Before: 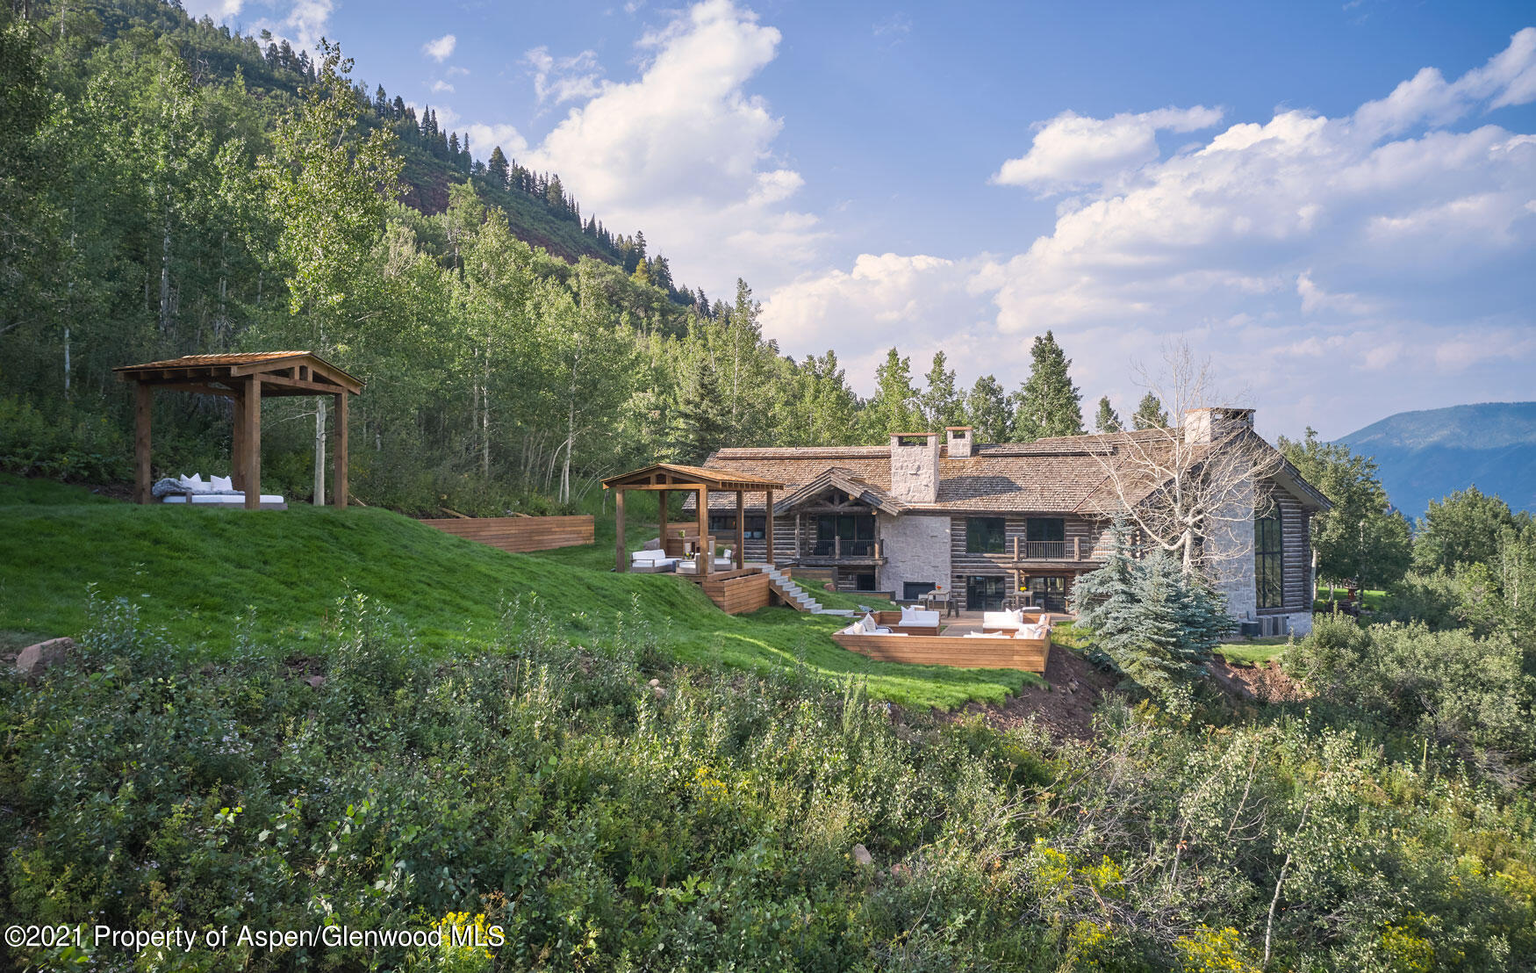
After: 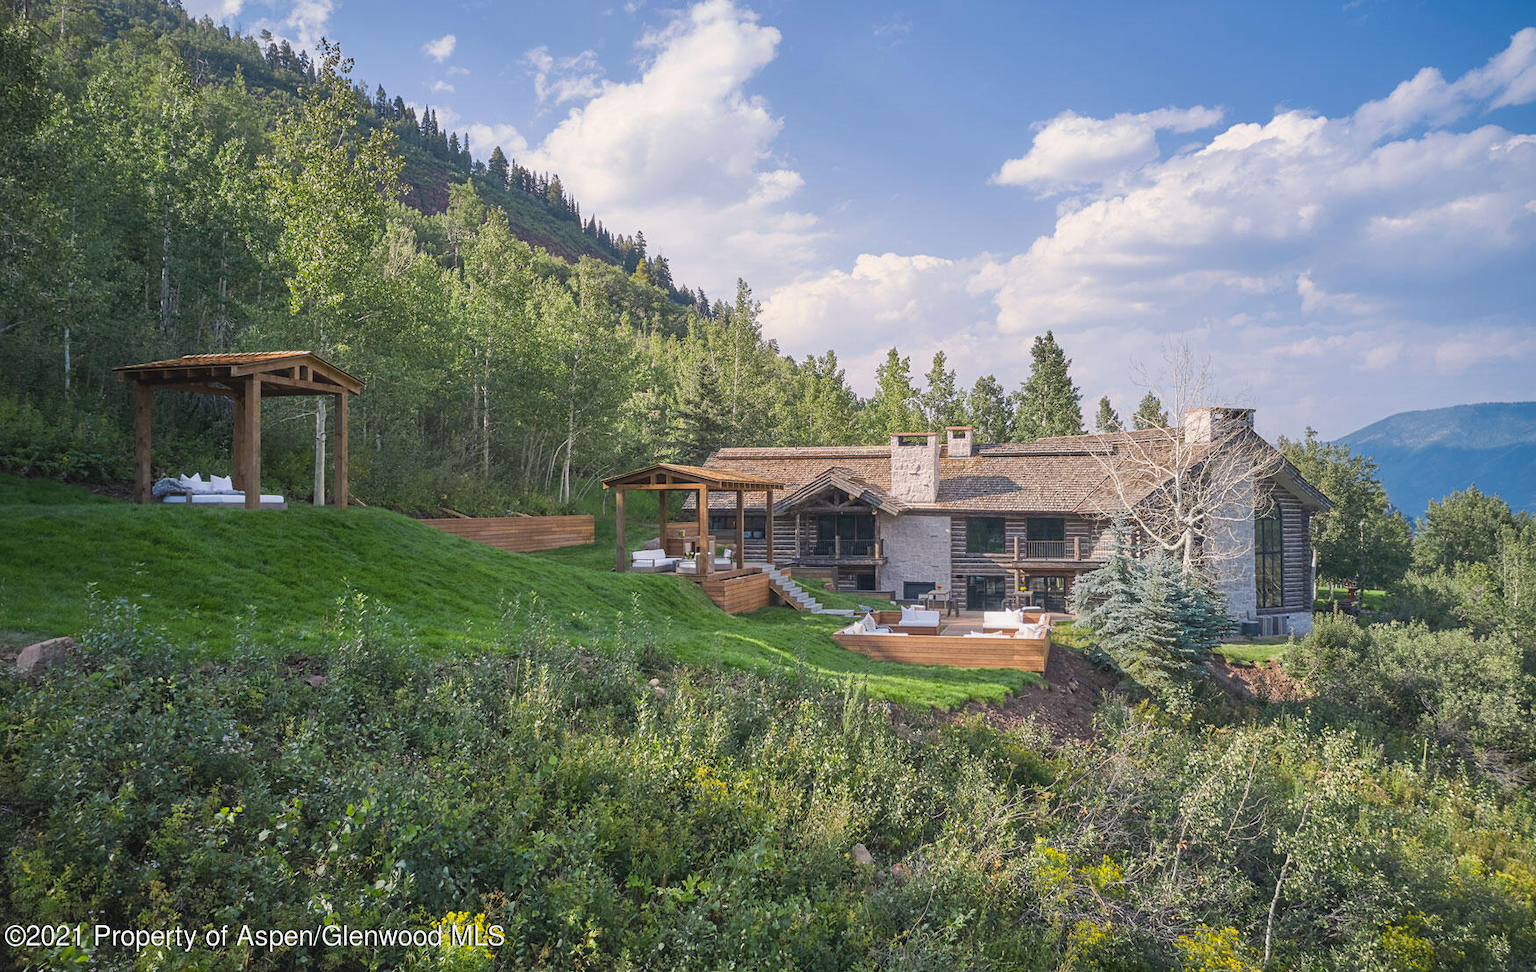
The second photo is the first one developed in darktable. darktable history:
shadows and highlights: radius 125.35, shadows 30.42, highlights -31.01, low approximation 0.01, soften with gaussian
contrast equalizer: octaves 7, y [[0.5, 0.488, 0.462, 0.461, 0.491, 0.5], [0.5 ×6], [0.5 ×6], [0 ×6], [0 ×6]]
color zones: curves: ch0 [(0, 0.5) (0.143, 0.5) (0.286, 0.5) (0.429, 0.5) (0.571, 0.5) (0.714, 0.476) (0.857, 0.5) (1, 0.5)]; ch2 [(0, 0.5) (0.143, 0.5) (0.286, 0.5) (0.429, 0.5) (0.571, 0.5) (0.714, 0.487) (0.857, 0.5) (1, 0.5)]
